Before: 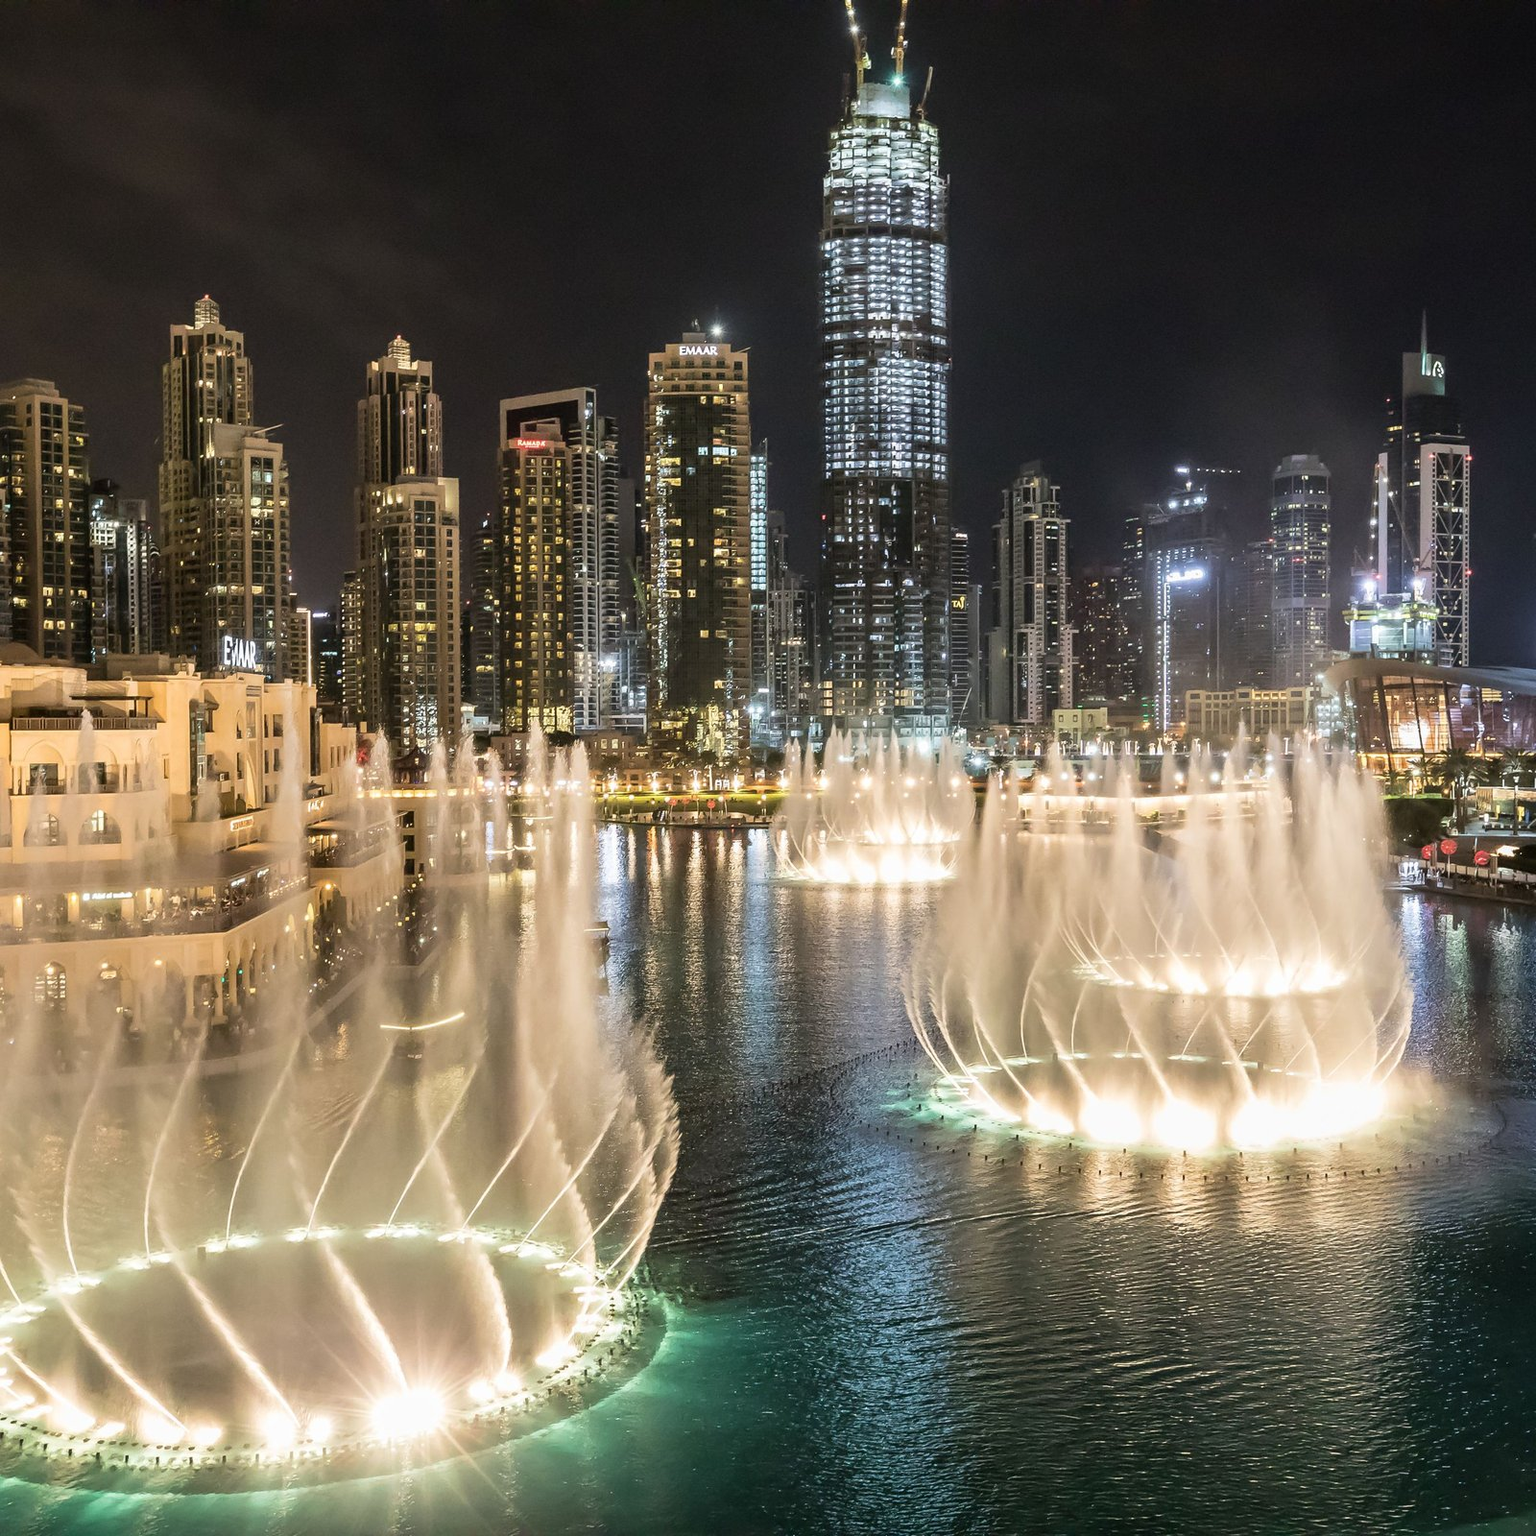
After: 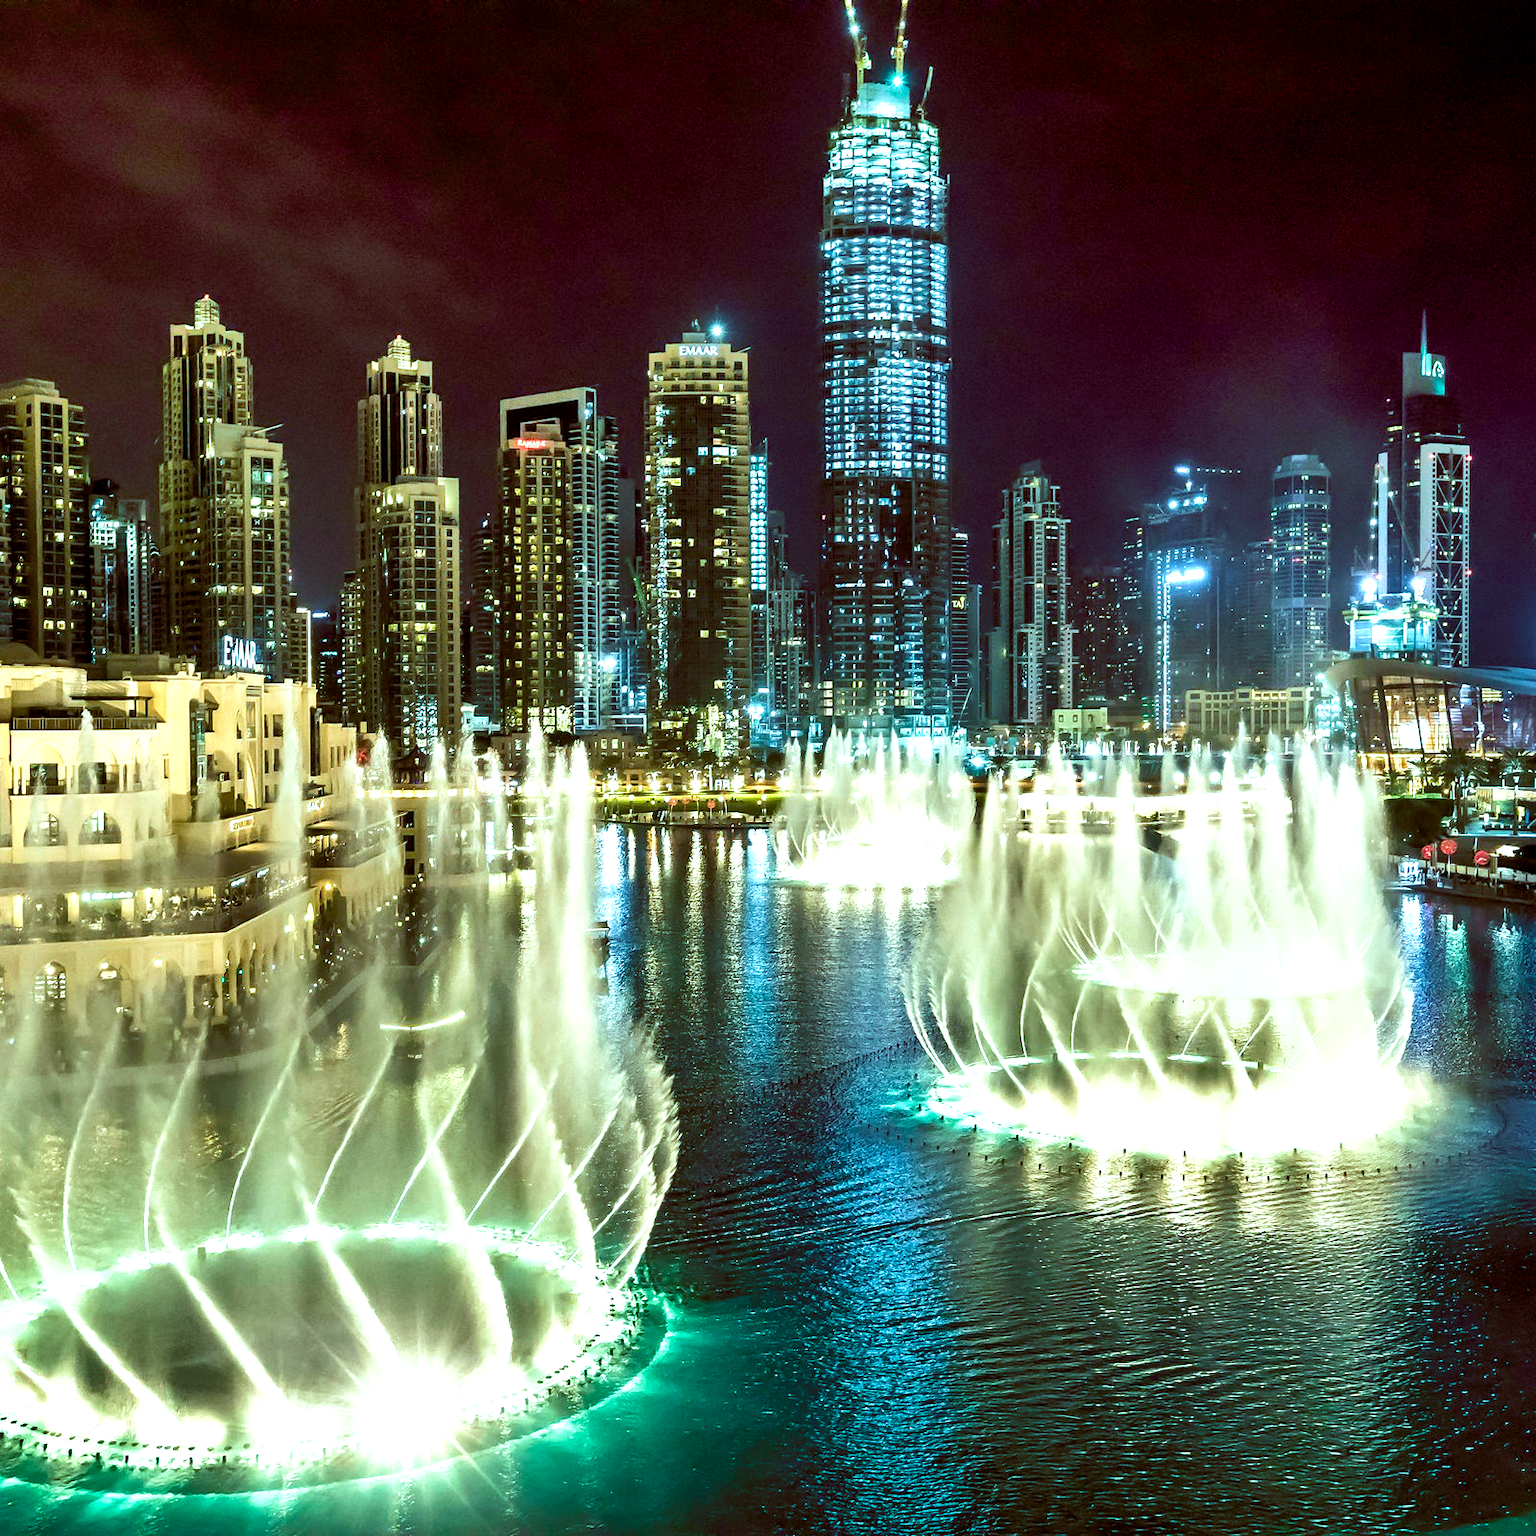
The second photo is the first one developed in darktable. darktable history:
color correction: highlights a* -6.69, highlights b* 0.49
velvia: on, module defaults
shadows and highlights: shadows 52.42, soften with gaussian
color balance rgb: shadows lift › luminance -7.7%, shadows lift › chroma 2.13%, shadows lift › hue 200.79°, power › luminance -7.77%, power › chroma 2.27%, power › hue 220.69°, highlights gain › luminance 15.15%, highlights gain › chroma 4%, highlights gain › hue 209.35°, global offset › luminance -0.21%, global offset › chroma 0.27%, perceptual saturation grading › global saturation 24.42%, perceptual saturation grading › highlights -24.42%, perceptual saturation grading › mid-tones 24.42%, perceptual saturation grading › shadows 40%, perceptual brilliance grading › global brilliance -5%, perceptual brilliance grading › highlights 24.42%, perceptual brilliance grading › mid-tones 7%, perceptual brilliance grading › shadows -5%
